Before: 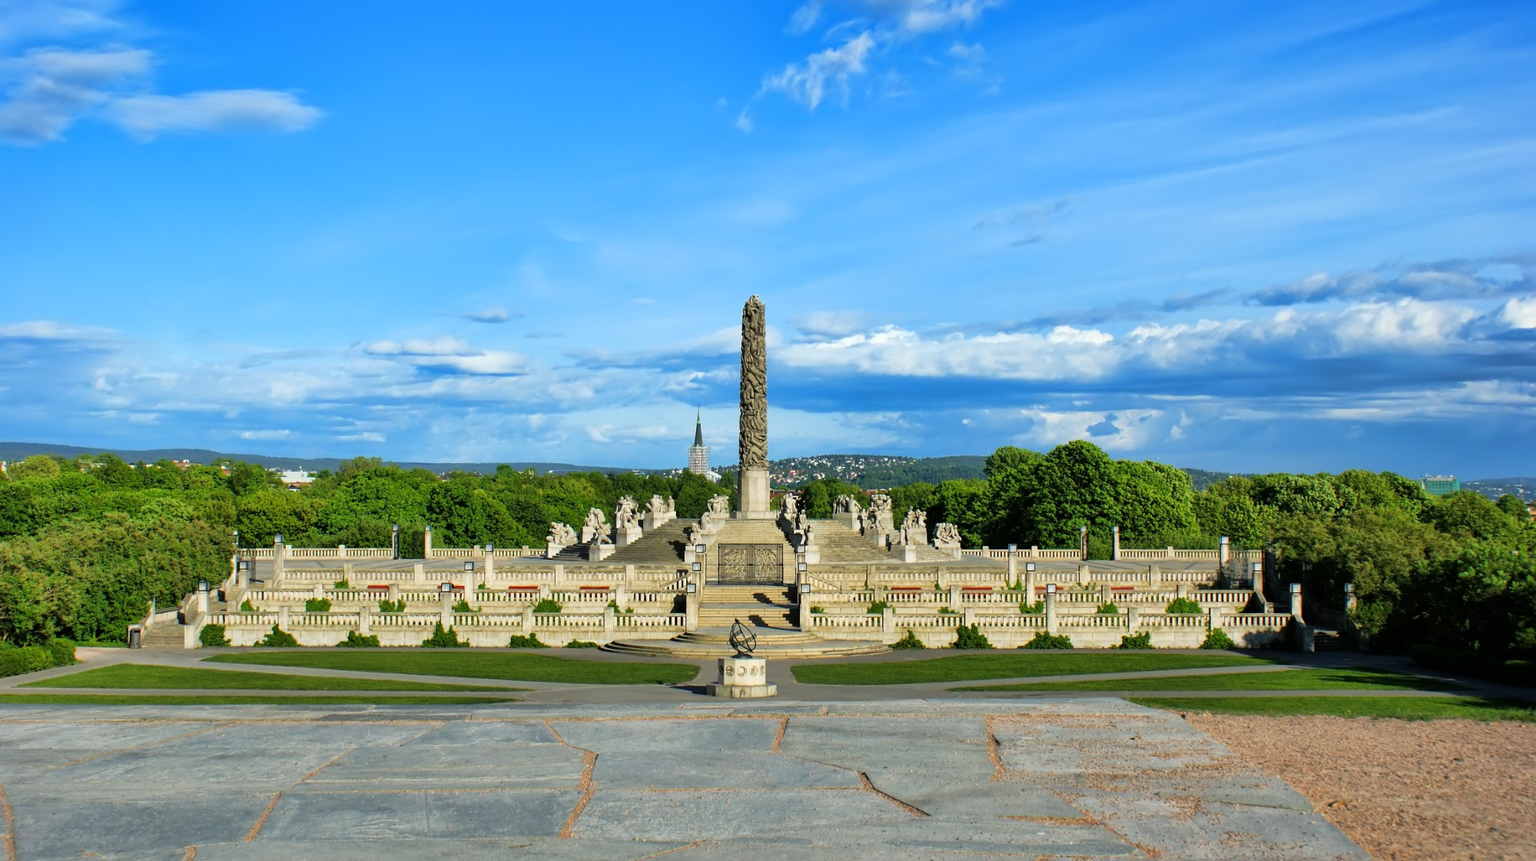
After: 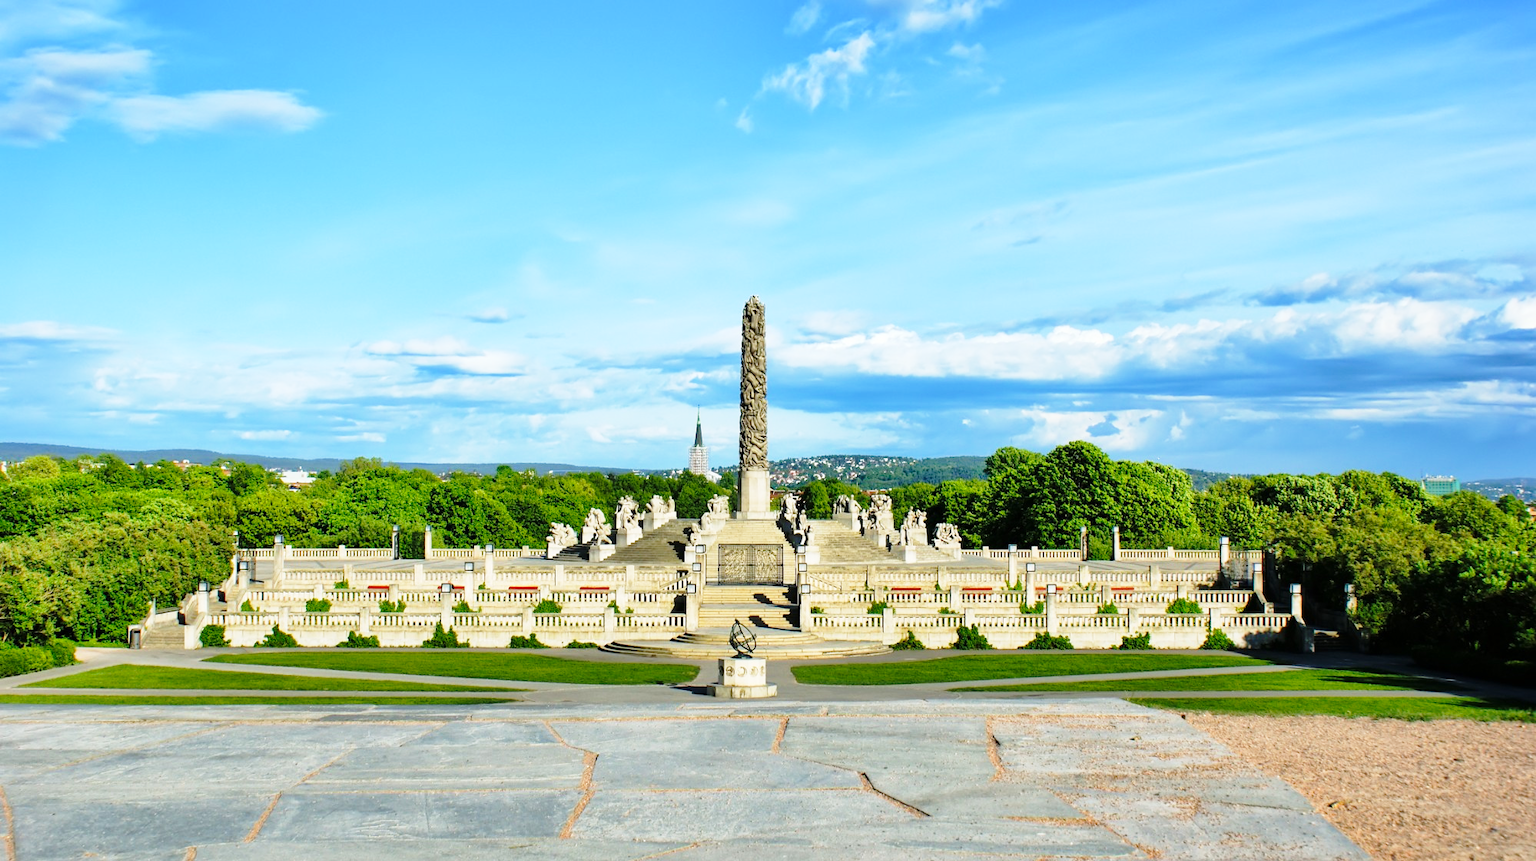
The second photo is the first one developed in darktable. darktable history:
base curve: curves: ch0 [(0, 0) (0.028, 0.03) (0.121, 0.232) (0.46, 0.748) (0.859, 0.968) (1, 1)], exposure shift 0.01, preserve colors none
